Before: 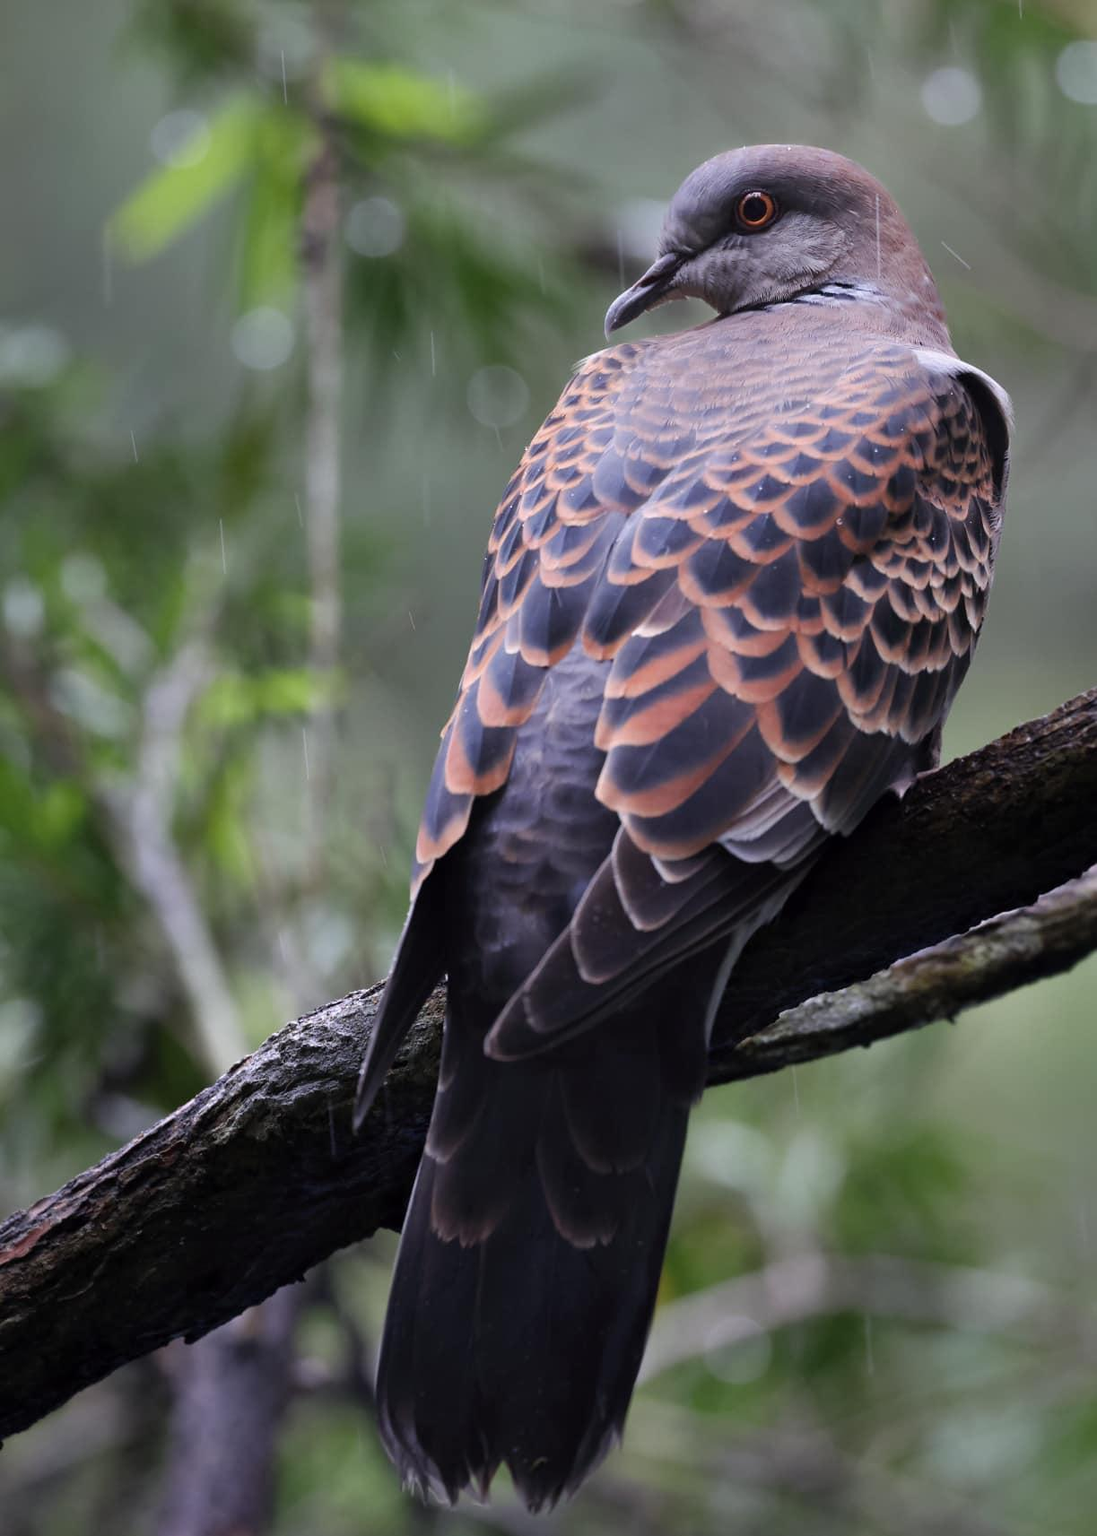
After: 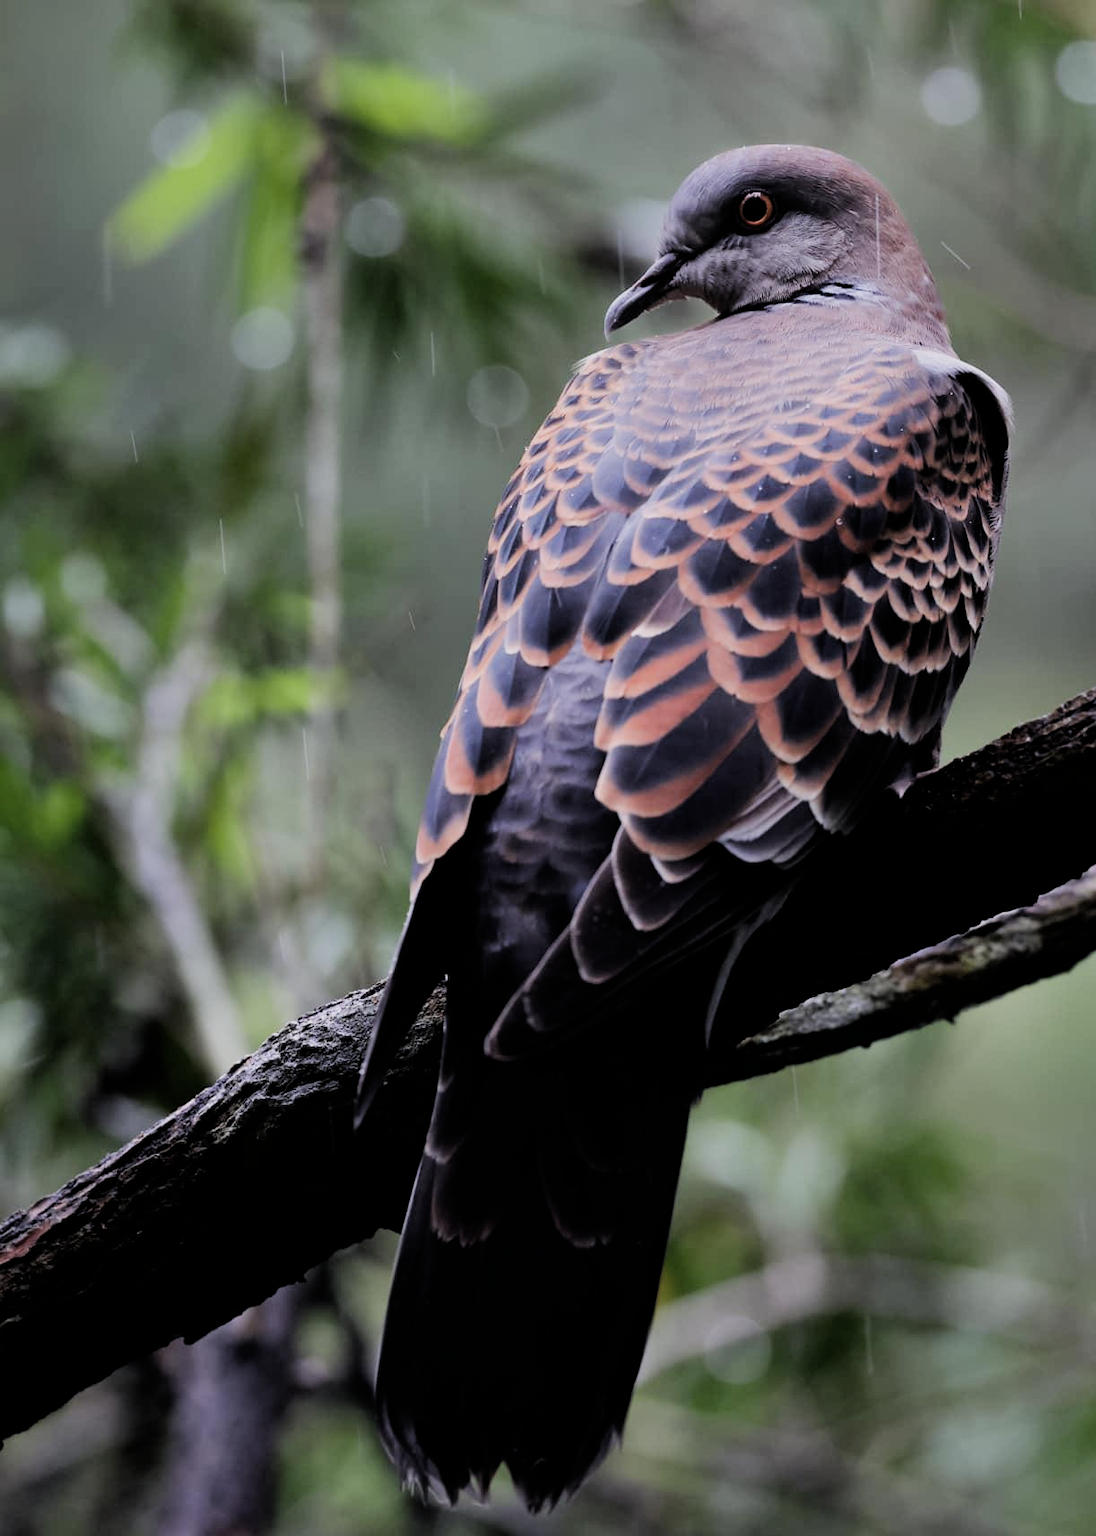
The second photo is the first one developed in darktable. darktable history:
filmic rgb: black relative exposure -5 EV, hardness 2.88, contrast 1.3, highlights saturation mix -30%
bloom: size 9%, threshold 100%, strength 7%
